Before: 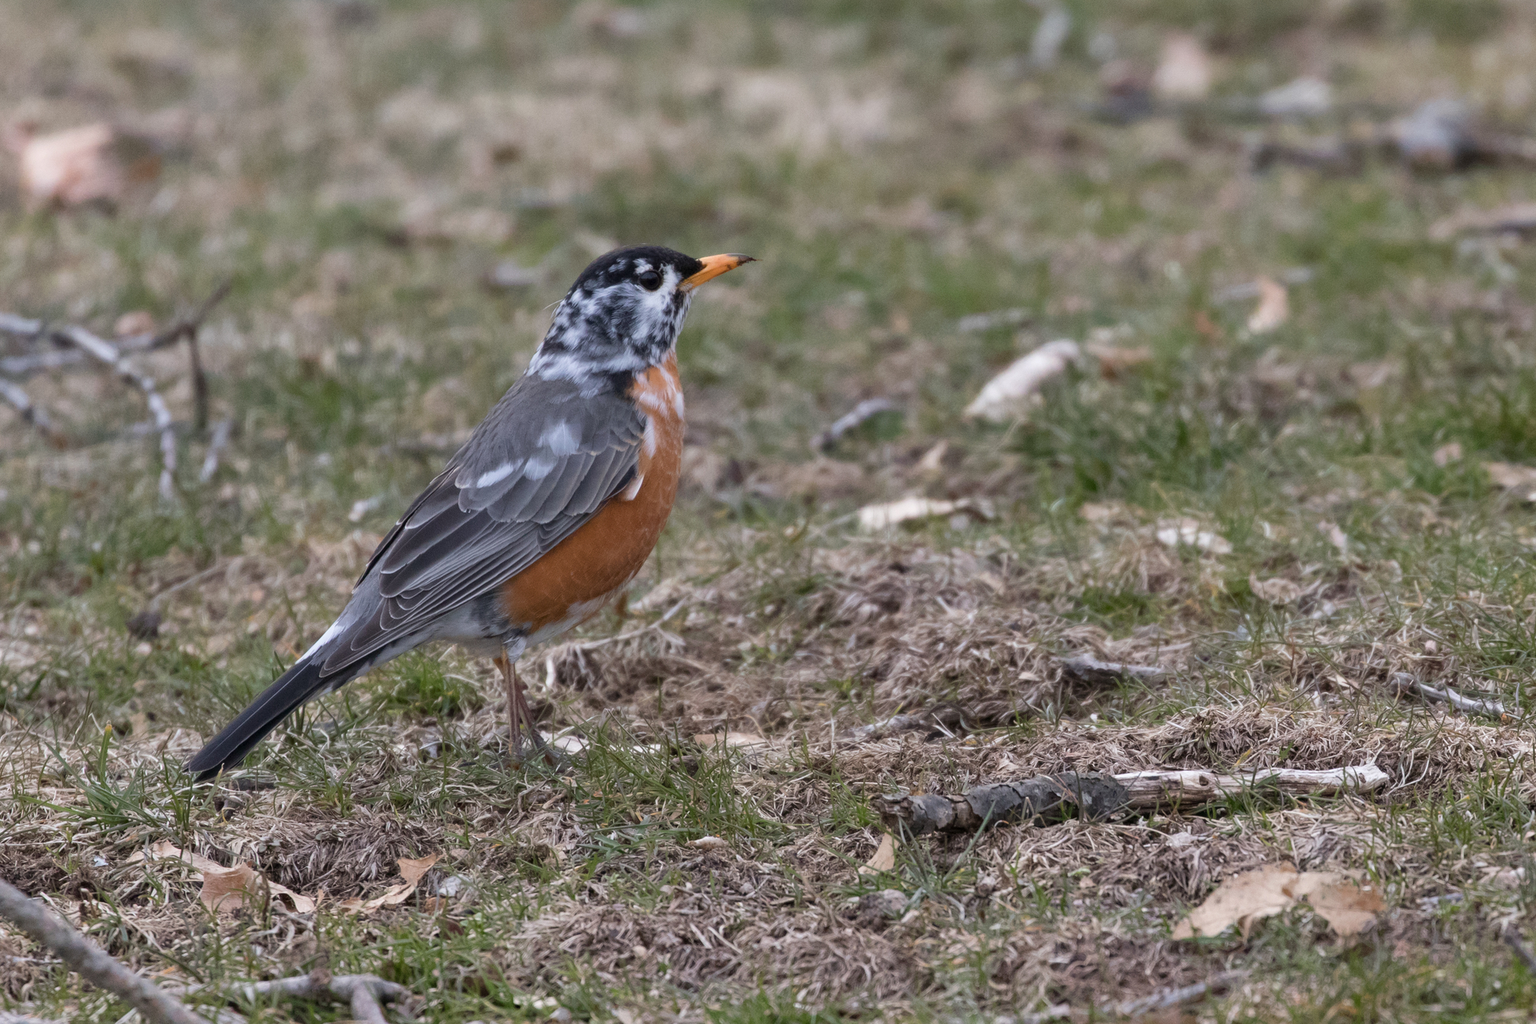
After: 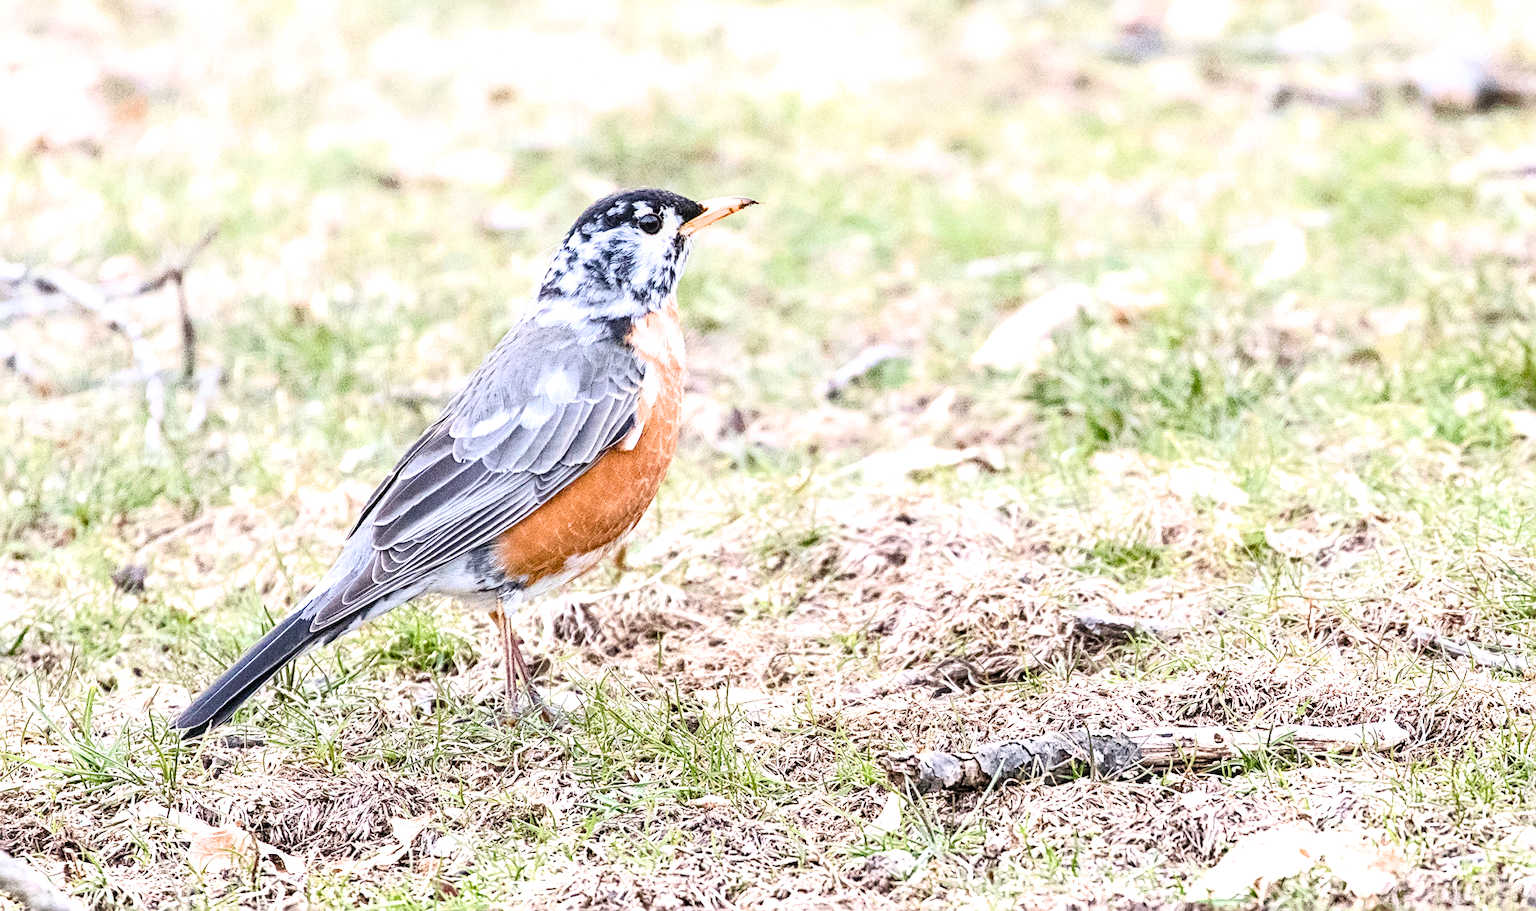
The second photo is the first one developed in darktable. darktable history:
filmic rgb: black relative exposure -7.92 EV, white relative exposure 4.1 EV, hardness 4.03, latitude 51.7%, contrast 1.013, shadows ↔ highlights balance 5.76%, color science v6 (2022)
local contrast: detail 130%
shadows and highlights: shadows 0.054, highlights 39.91
crop: left 1.166%, top 6.139%, right 1.44%, bottom 7.193%
exposure: black level correction 0, exposure 1.739 EV, compensate highlight preservation false
sharpen: radius 2.593, amount 0.681
color balance rgb: perceptual saturation grading › global saturation 20%, perceptual saturation grading › highlights -49.06%, perceptual saturation grading › shadows 25.168%, perceptual brilliance grading › global brilliance 12.685%, perceptual brilliance grading › highlights 14.796%, global vibrance 14.414%
